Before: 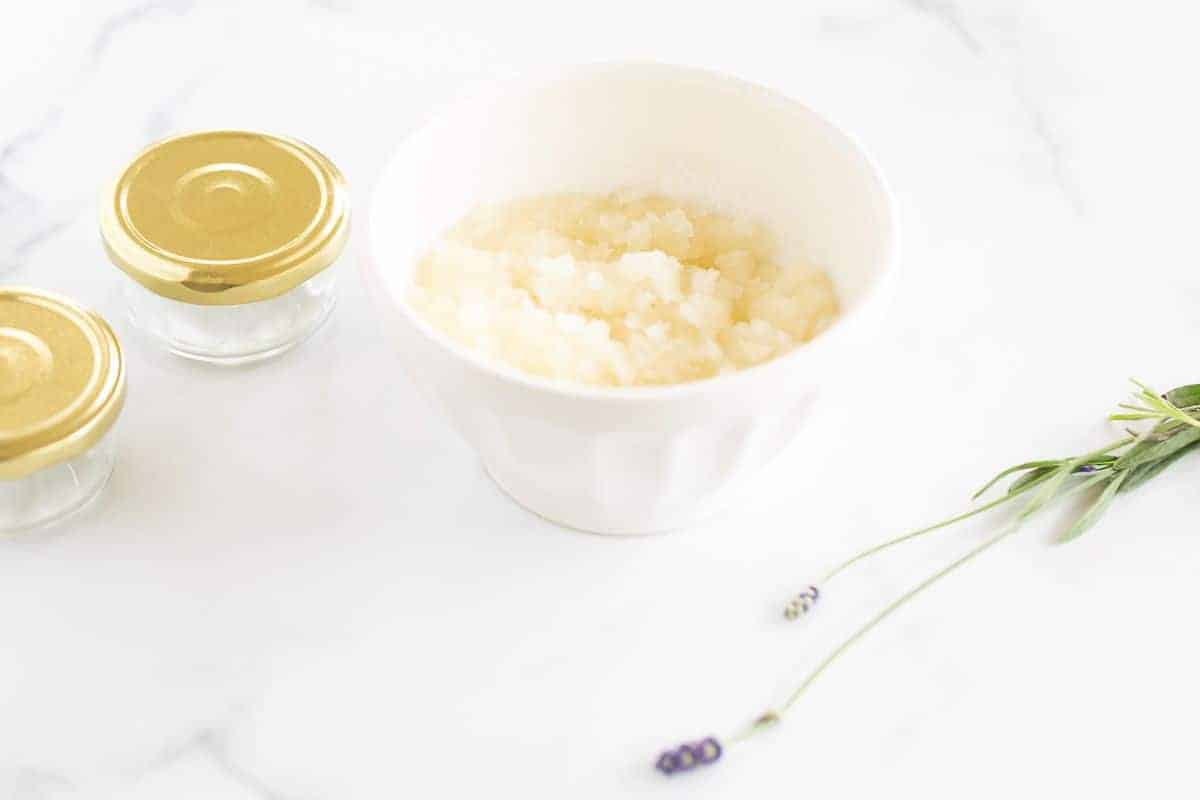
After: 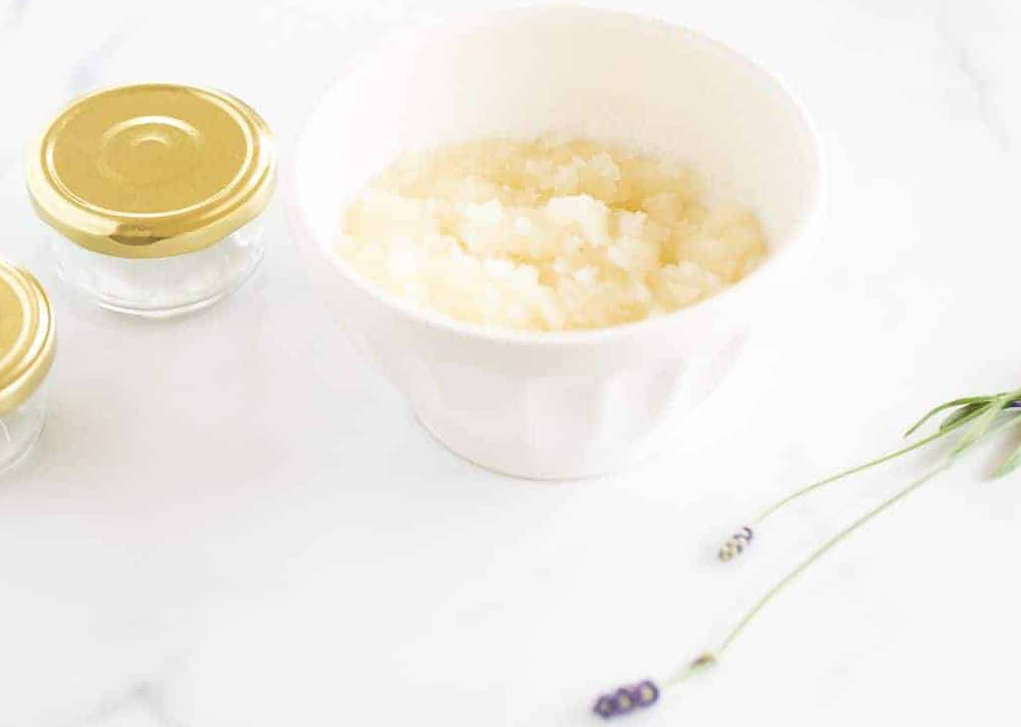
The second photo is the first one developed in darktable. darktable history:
crop: left 6.446%, top 8.188%, right 9.538%, bottom 3.548%
rotate and perspective: rotation -1.17°, automatic cropping off
